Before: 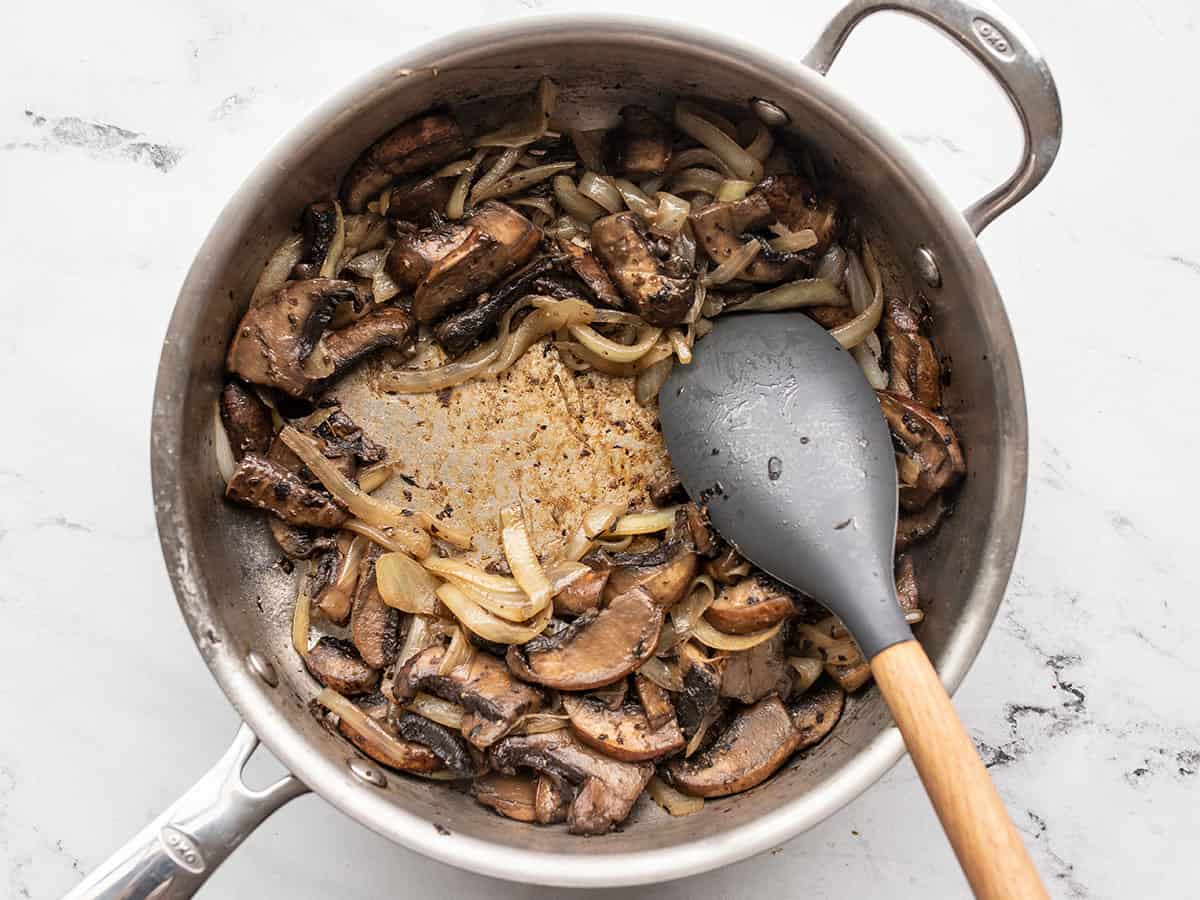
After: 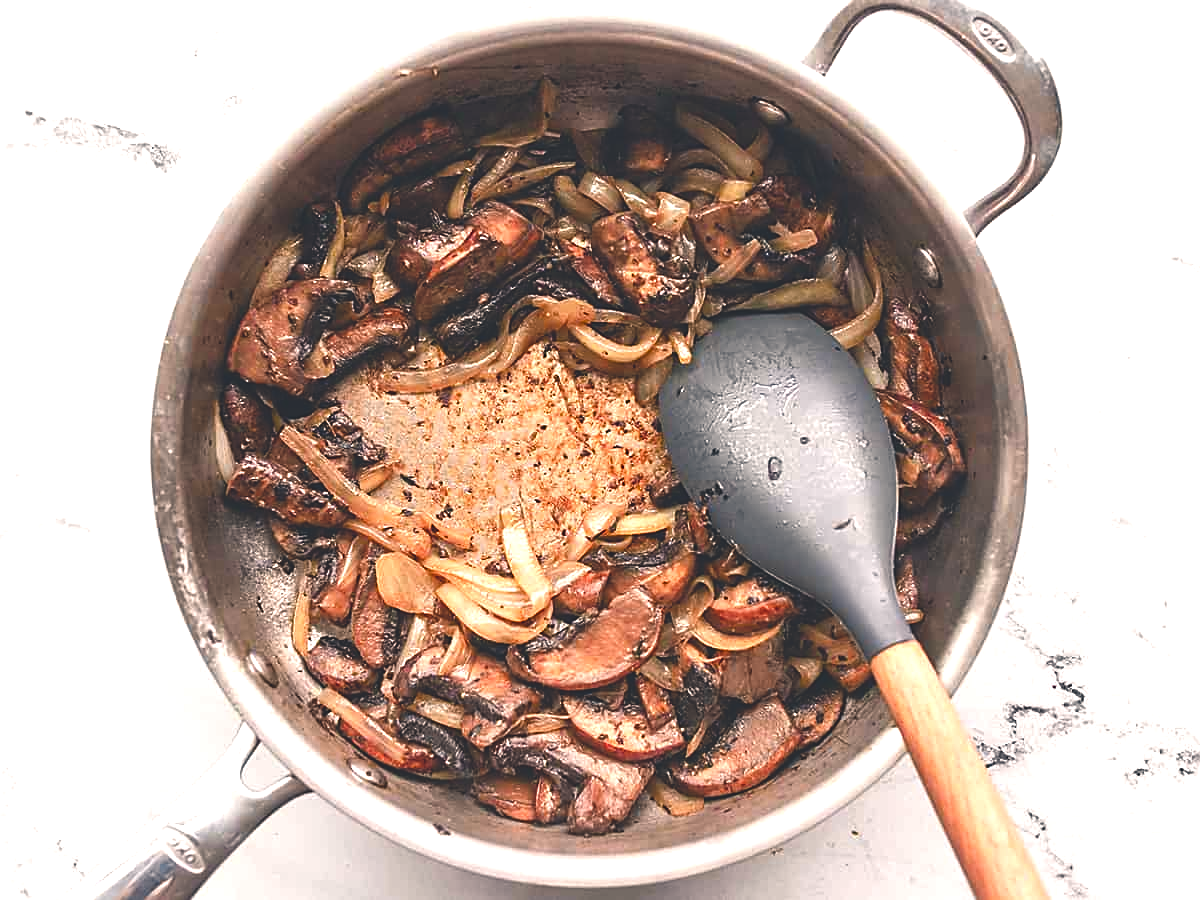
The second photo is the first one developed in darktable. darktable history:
color zones: curves: ch1 [(0.263, 0.53) (0.376, 0.287) (0.487, 0.512) (0.748, 0.547) (1, 0.513)]; ch2 [(0.262, 0.45) (0.751, 0.477)], mix 31.98%
exposure: black level correction -0.028, compensate highlight preservation false
color balance rgb: shadows lift › chroma 4.21%, shadows lift › hue 252.22°, highlights gain › chroma 1.36%, highlights gain › hue 50.24°, perceptual saturation grading › mid-tones 6.33%, perceptual saturation grading › shadows 72.44%, perceptual brilliance grading › highlights 11.59%, contrast 5.05%
sharpen: on, module defaults
